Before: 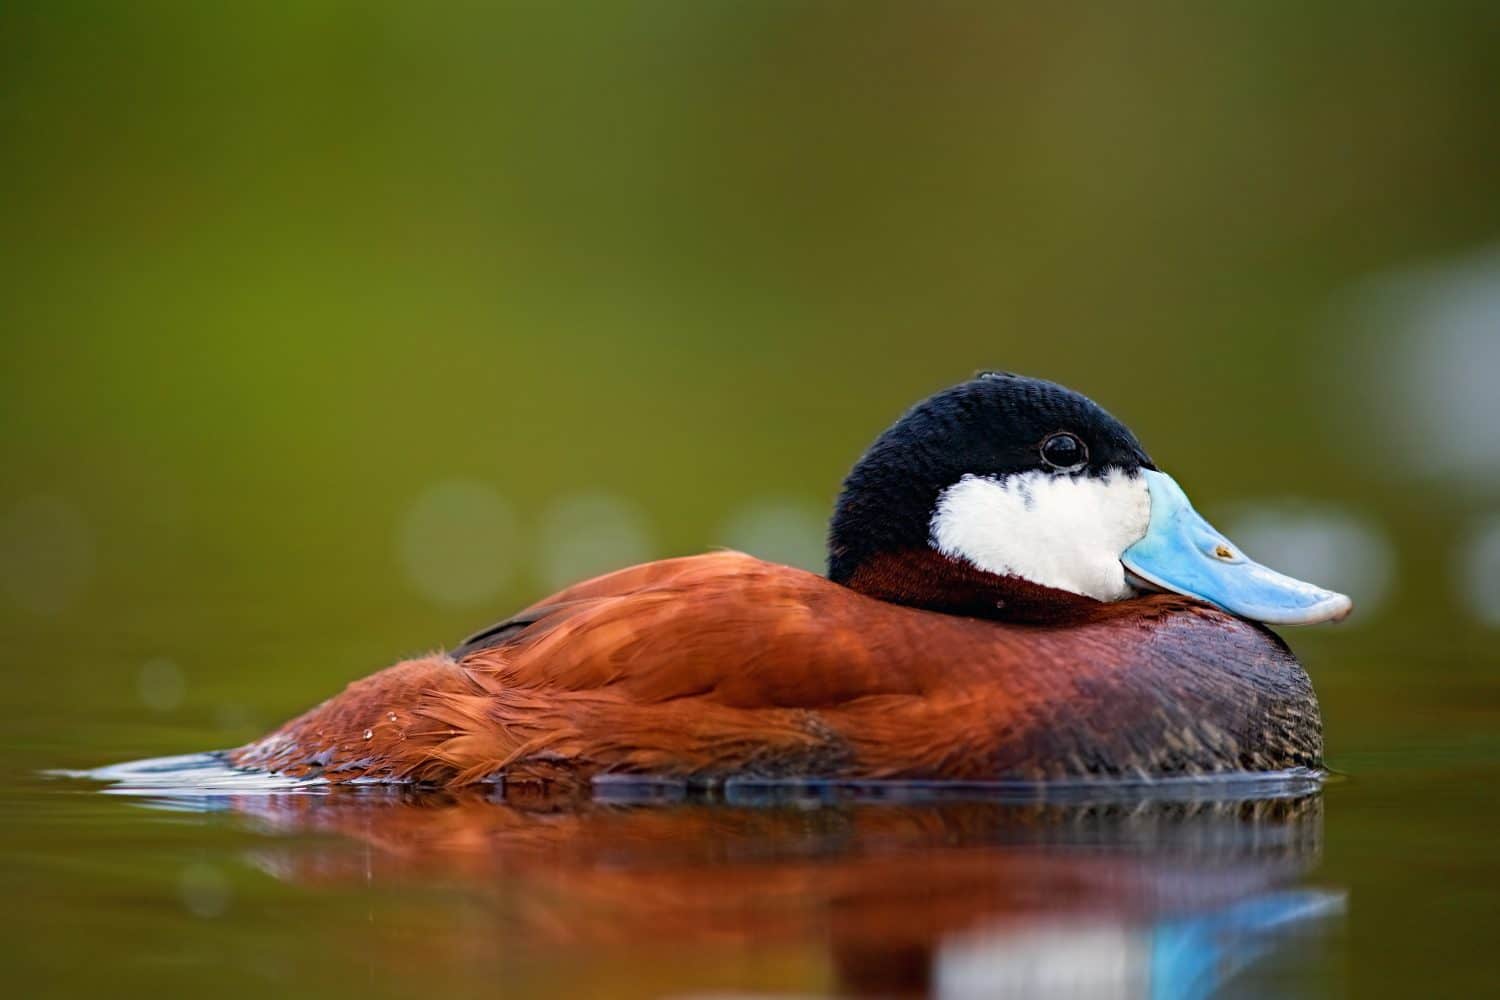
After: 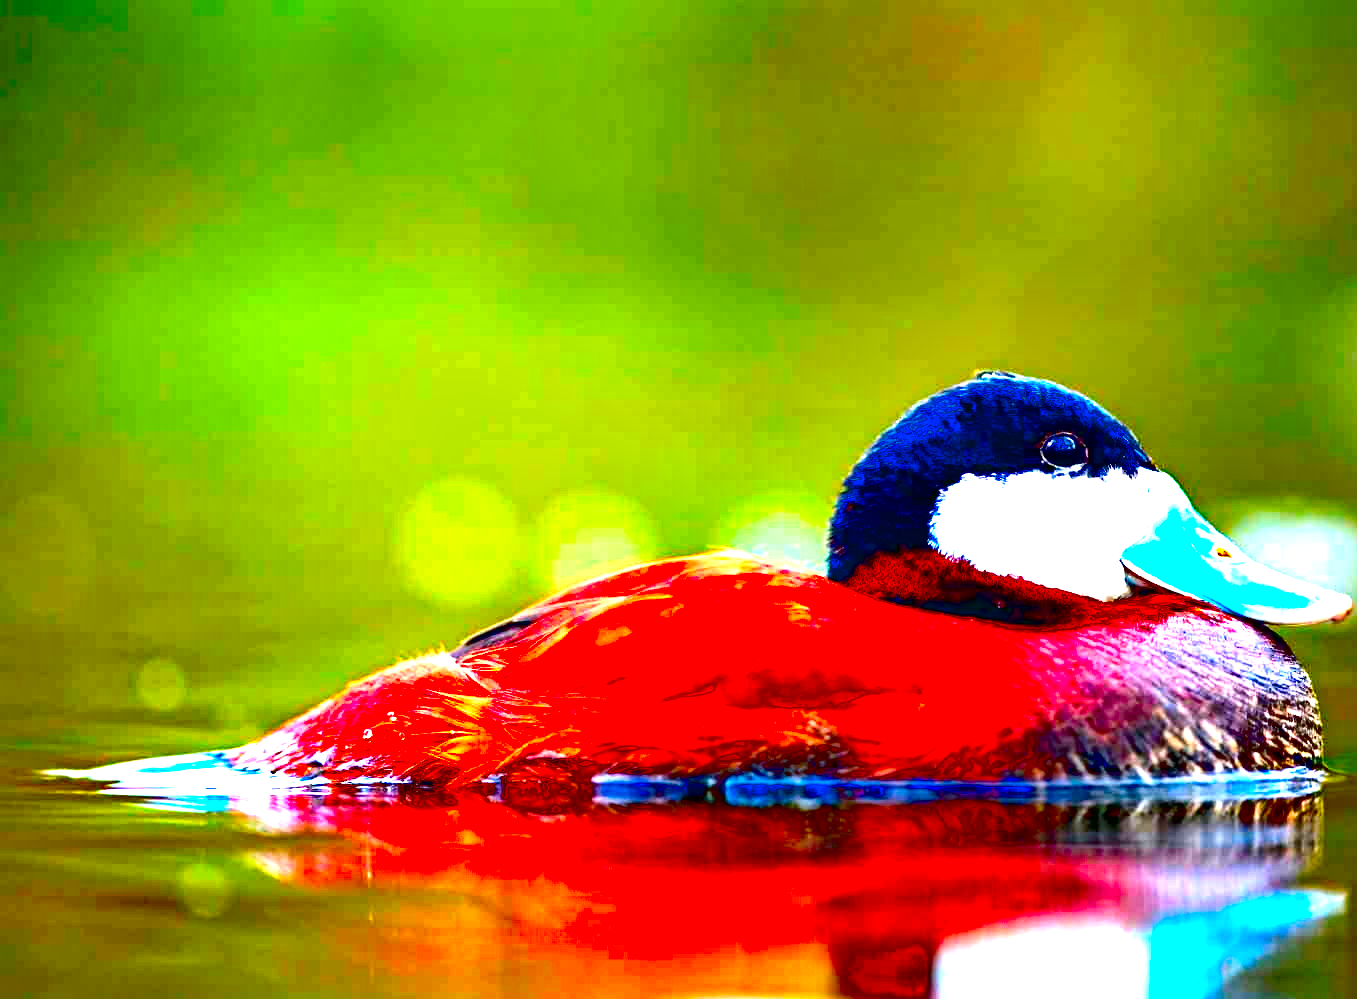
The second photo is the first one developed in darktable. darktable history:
exposure: black level correction 0.015, exposure 1.767 EV, compensate exposure bias true, compensate highlight preservation false
contrast equalizer: y [[0.6 ×6], [0.55 ×6], [0 ×6], [0 ×6], [0 ×6]]
local contrast: mode bilateral grid, contrast 25, coarseness 59, detail 151%, midtone range 0.2
color correction: highlights b* -0.026, saturation 2.18
tone equalizer: -8 EV -0.001 EV, -7 EV 0.003 EV, -6 EV -0.005 EV, -5 EV -0.009 EV, -4 EV -0.061 EV, -3 EV -0.196 EV, -2 EV -0.249 EV, -1 EV 0.111 EV, +0 EV 0.326 EV
crop: right 9.482%, bottom 0.026%
